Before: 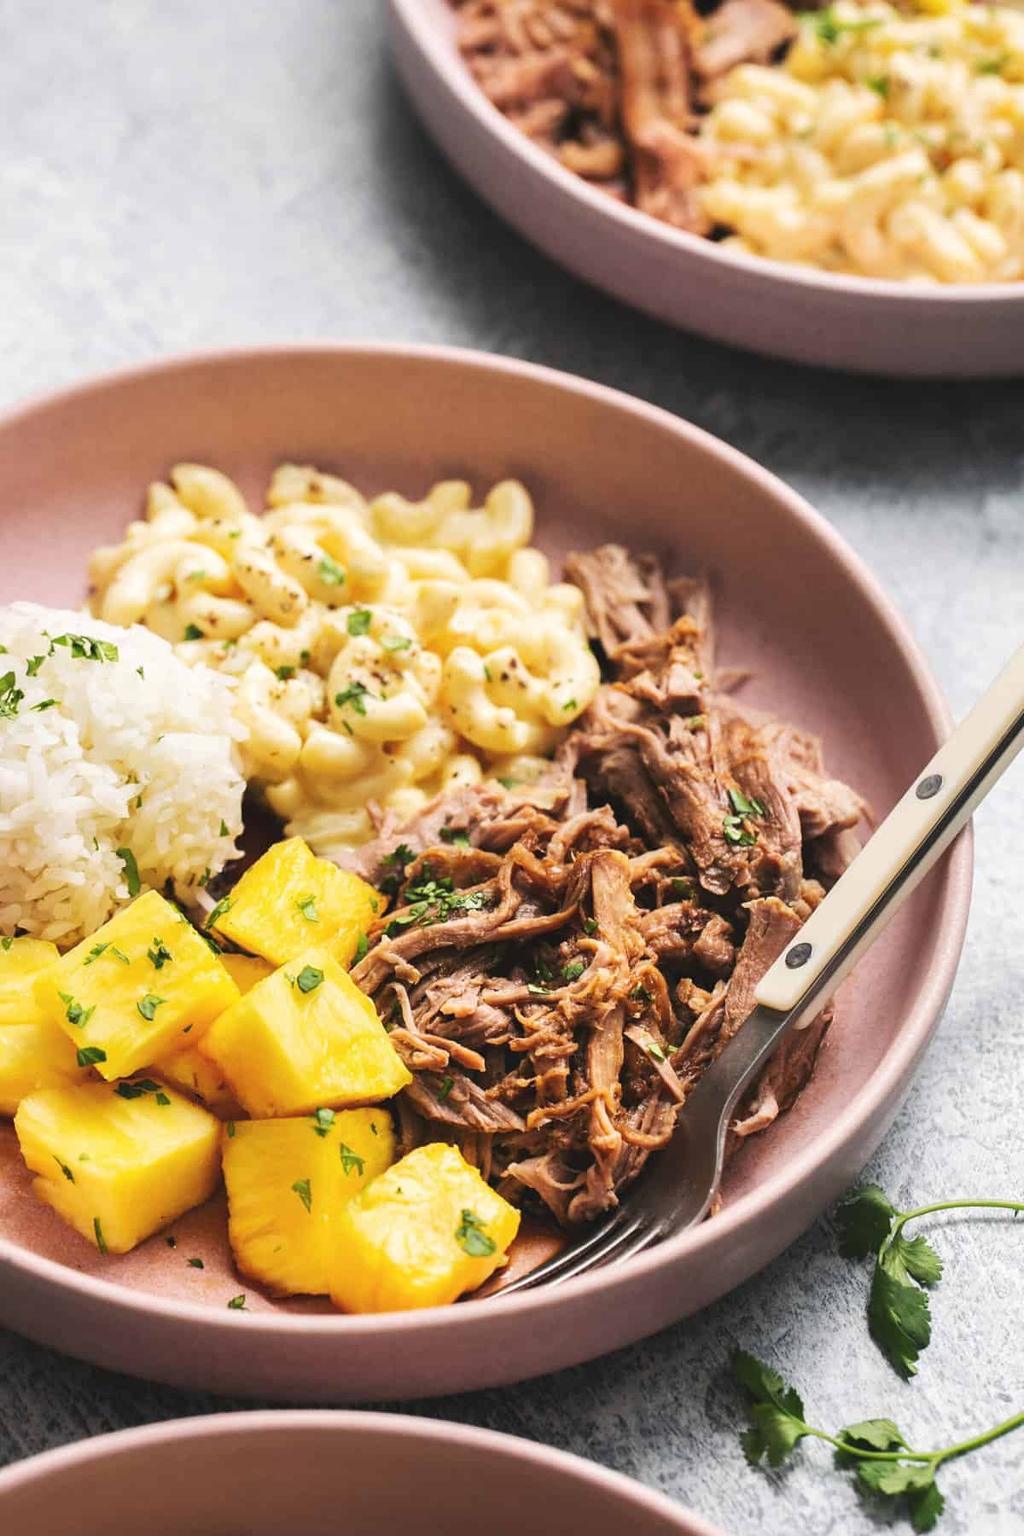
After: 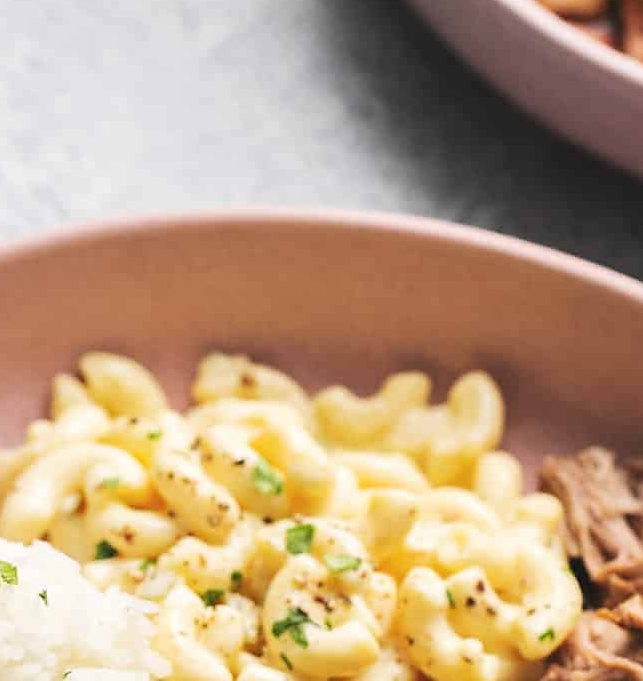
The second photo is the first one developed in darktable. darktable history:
crop: left 10.121%, top 10.631%, right 36.218%, bottom 51.526%
sharpen: radius 1.458, amount 0.398, threshold 1.271
